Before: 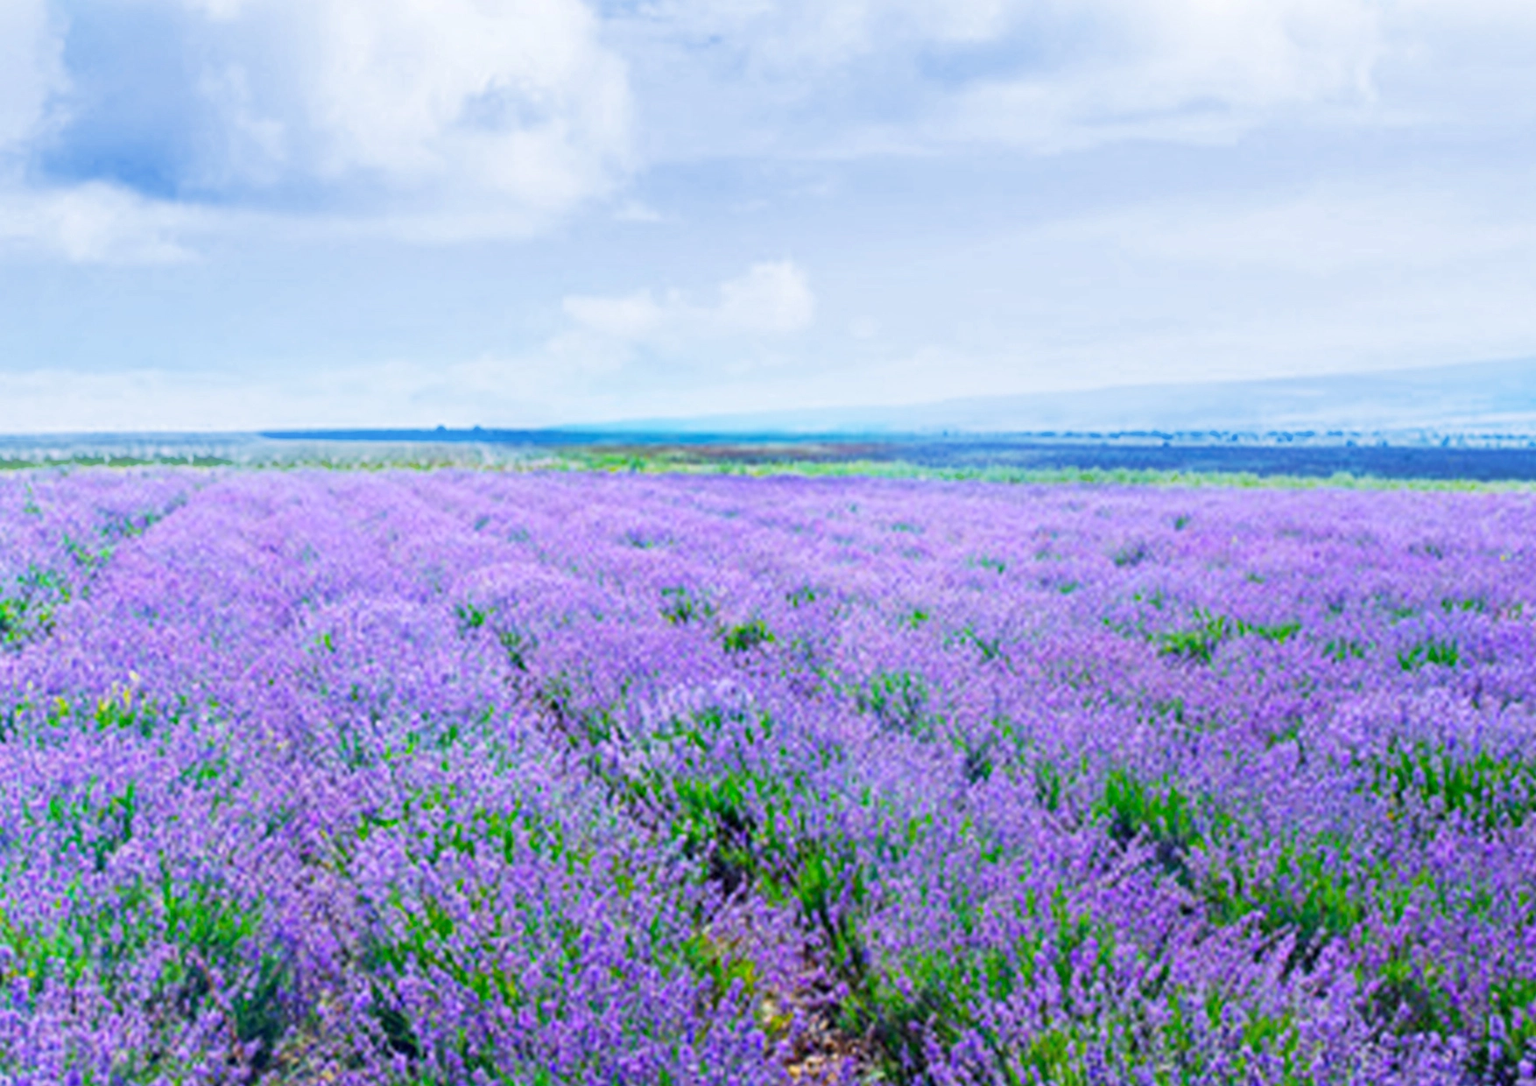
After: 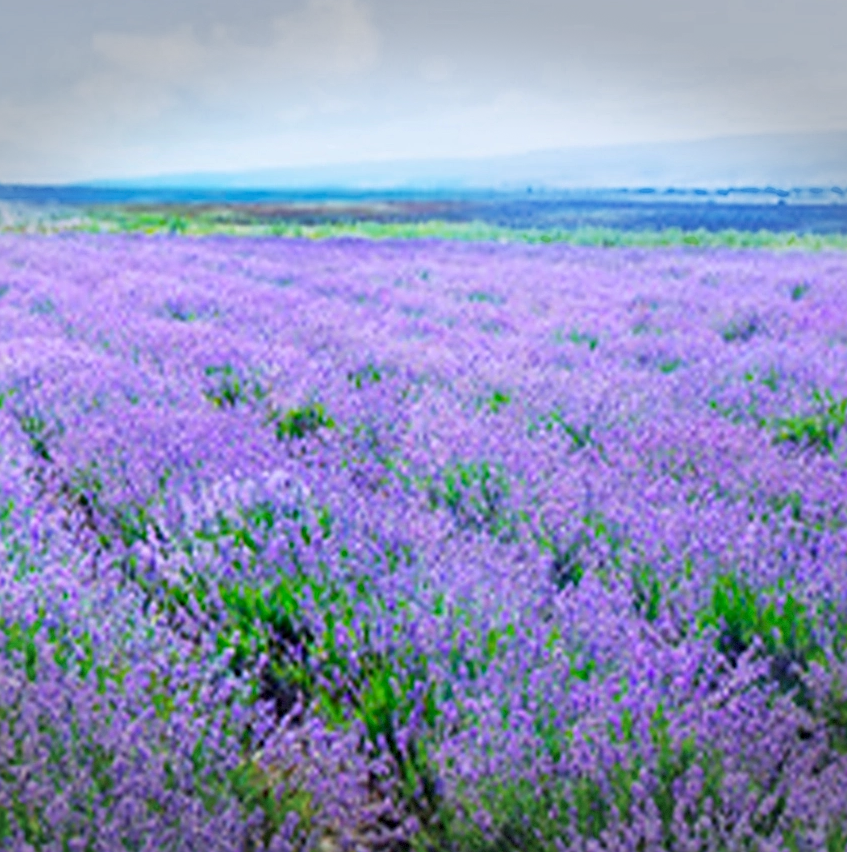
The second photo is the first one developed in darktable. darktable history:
crop: left 31.379%, top 24.658%, right 20.326%, bottom 6.628%
sharpen: on, module defaults
vignetting: fall-off start 100%, brightness -0.406, saturation -0.3, width/height ratio 1.324, dithering 8-bit output, unbound false
